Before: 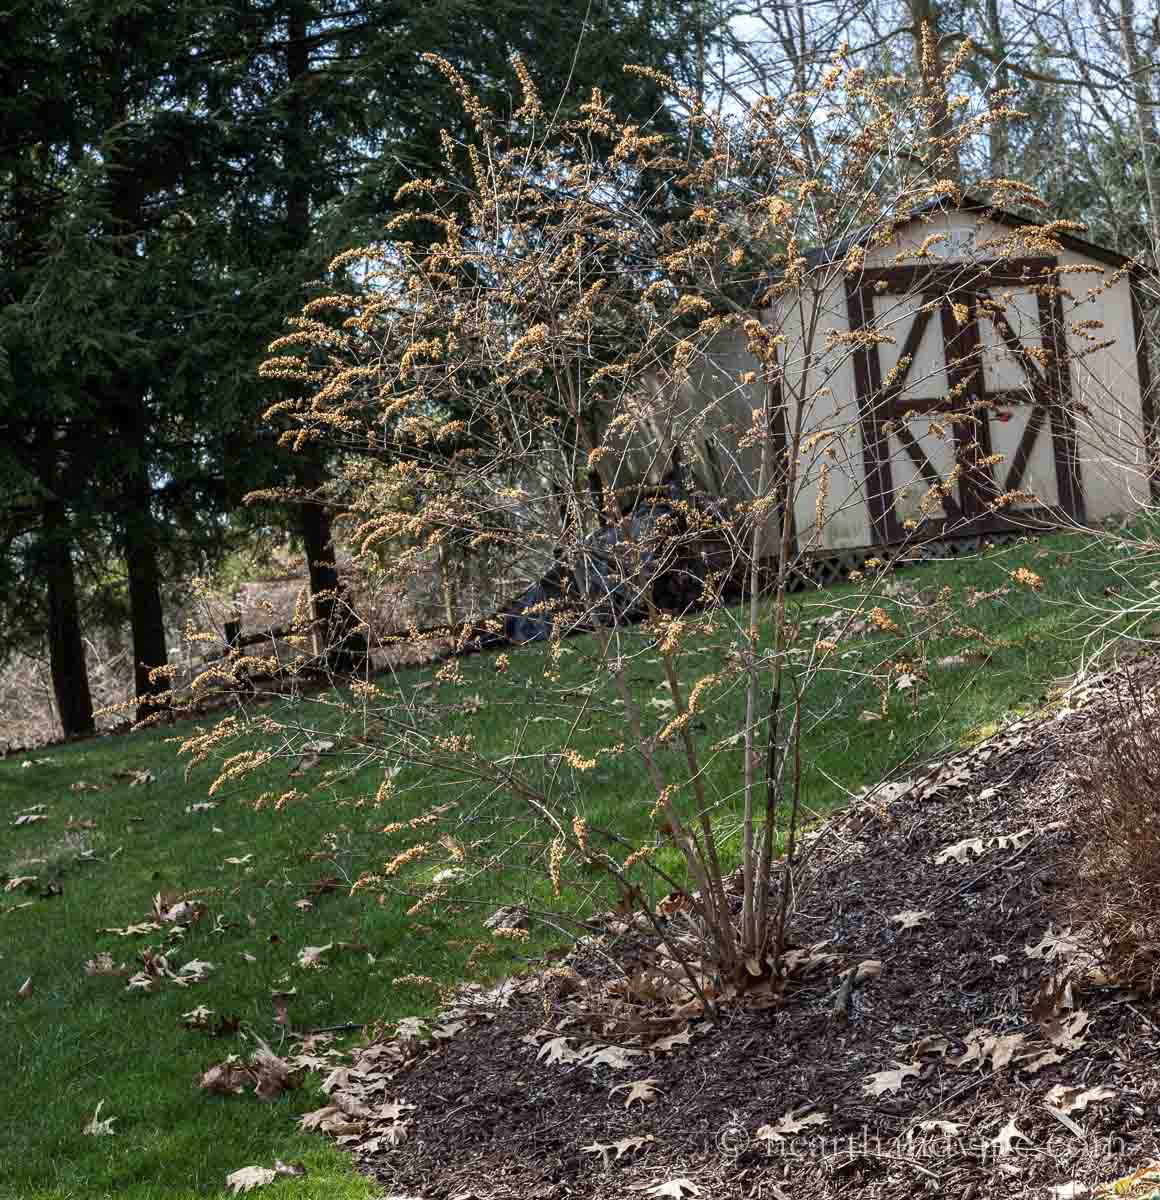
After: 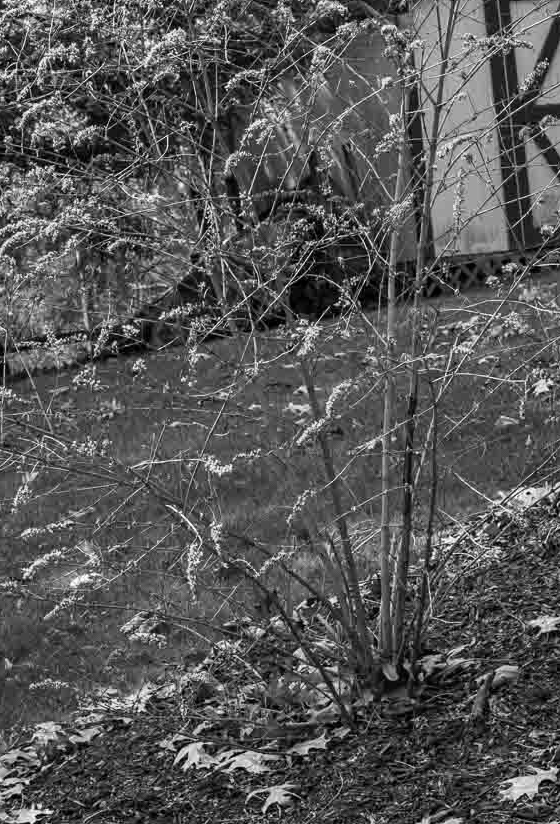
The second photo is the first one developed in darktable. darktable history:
crop: left 31.379%, top 24.658%, right 20.326%, bottom 6.628%
monochrome: on, module defaults
